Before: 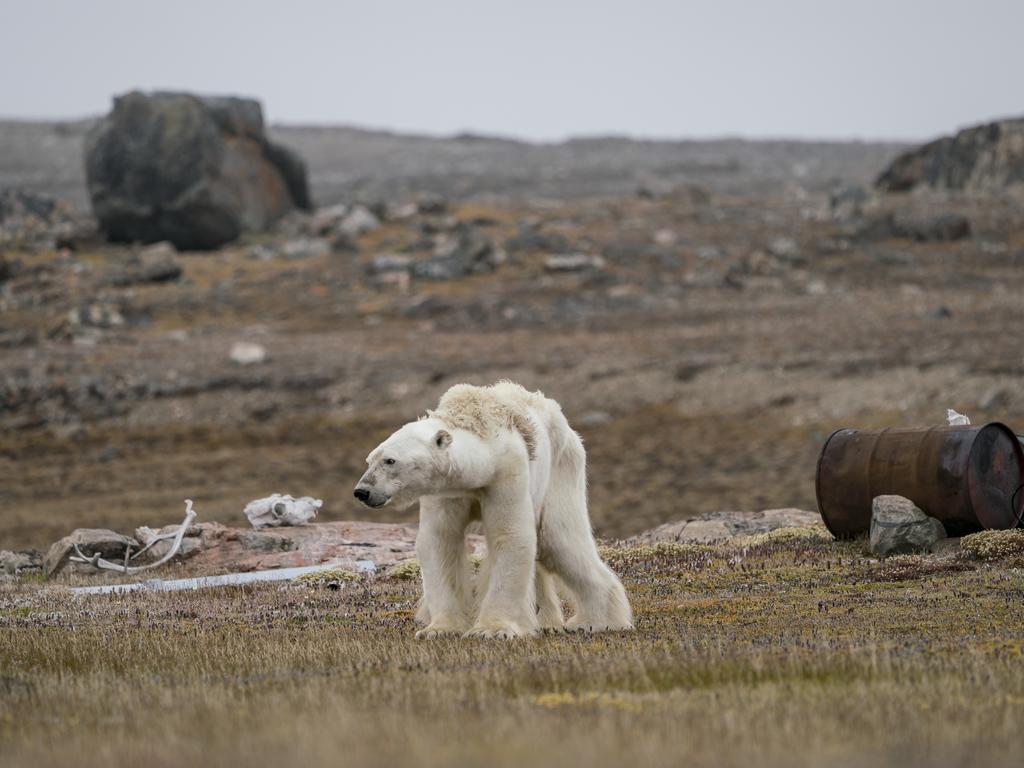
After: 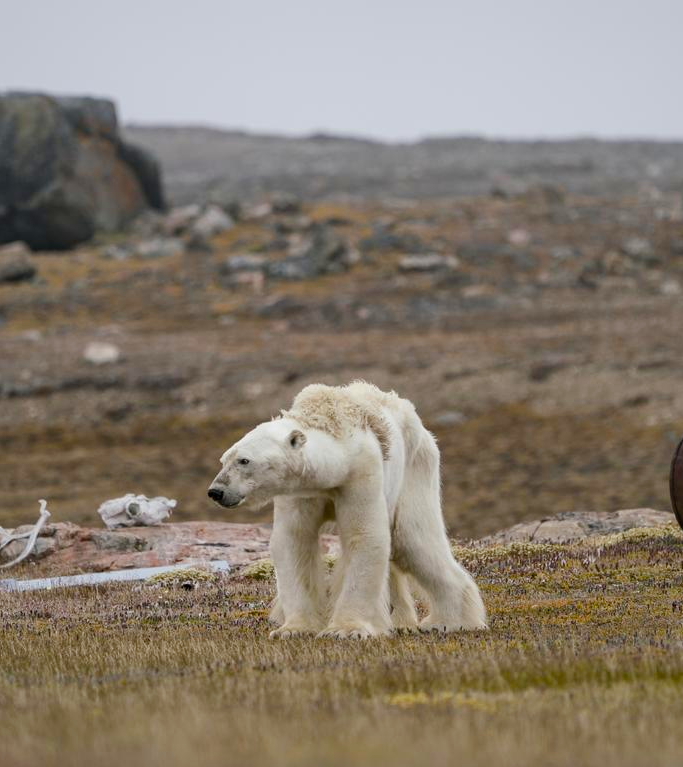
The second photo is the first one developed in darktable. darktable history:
color balance rgb: perceptual saturation grading › global saturation 0.606%, perceptual saturation grading › highlights -9.366%, perceptual saturation grading › mid-tones 18.268%, perceptual saturation grading › shadows 28.356%, global vibrance 20%
crop and rotate: left 14.351%, right 18.932%
